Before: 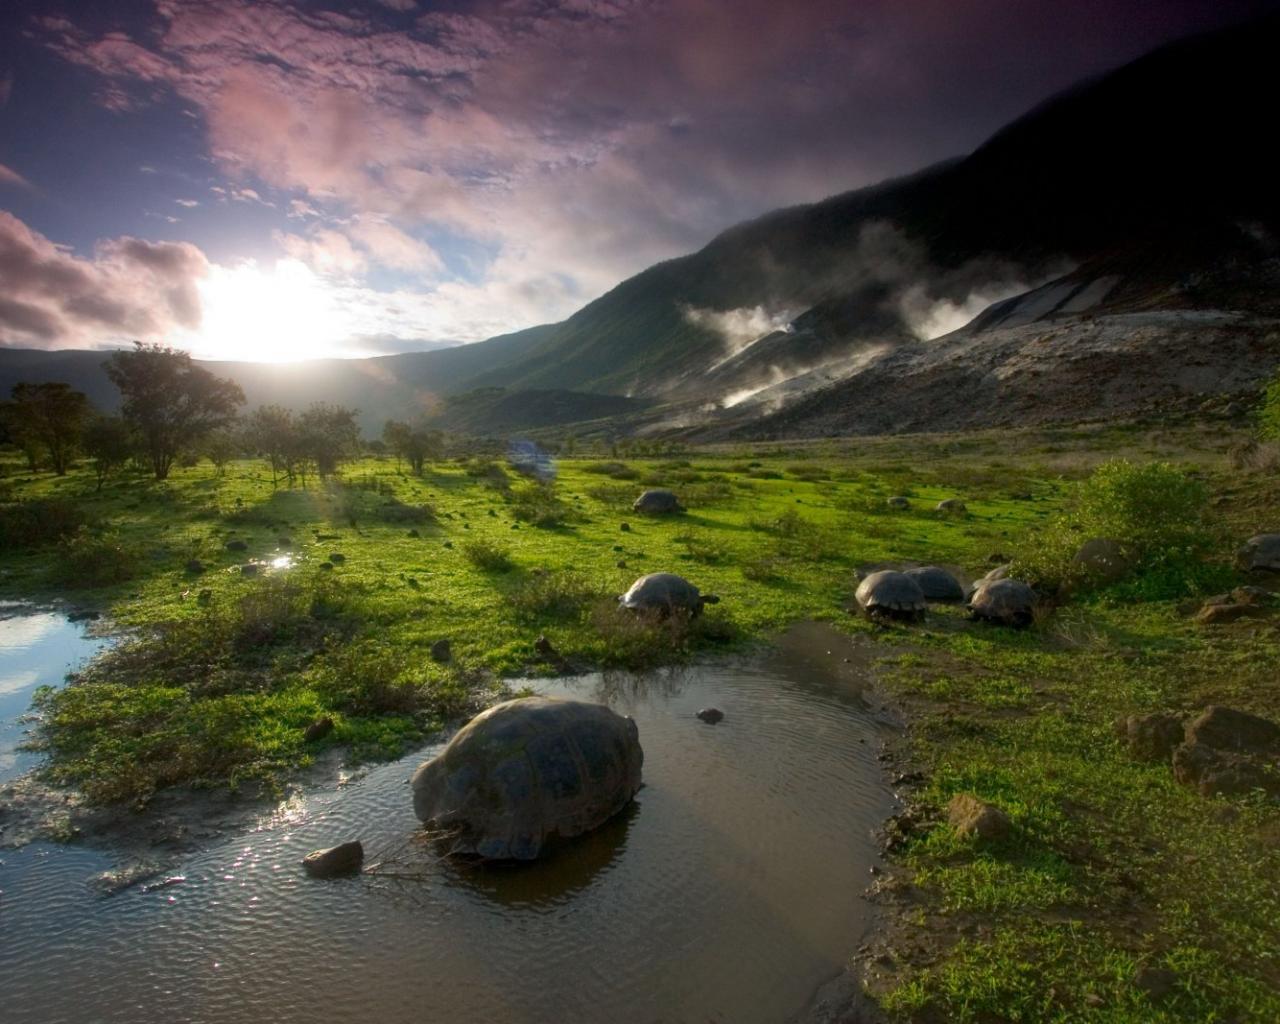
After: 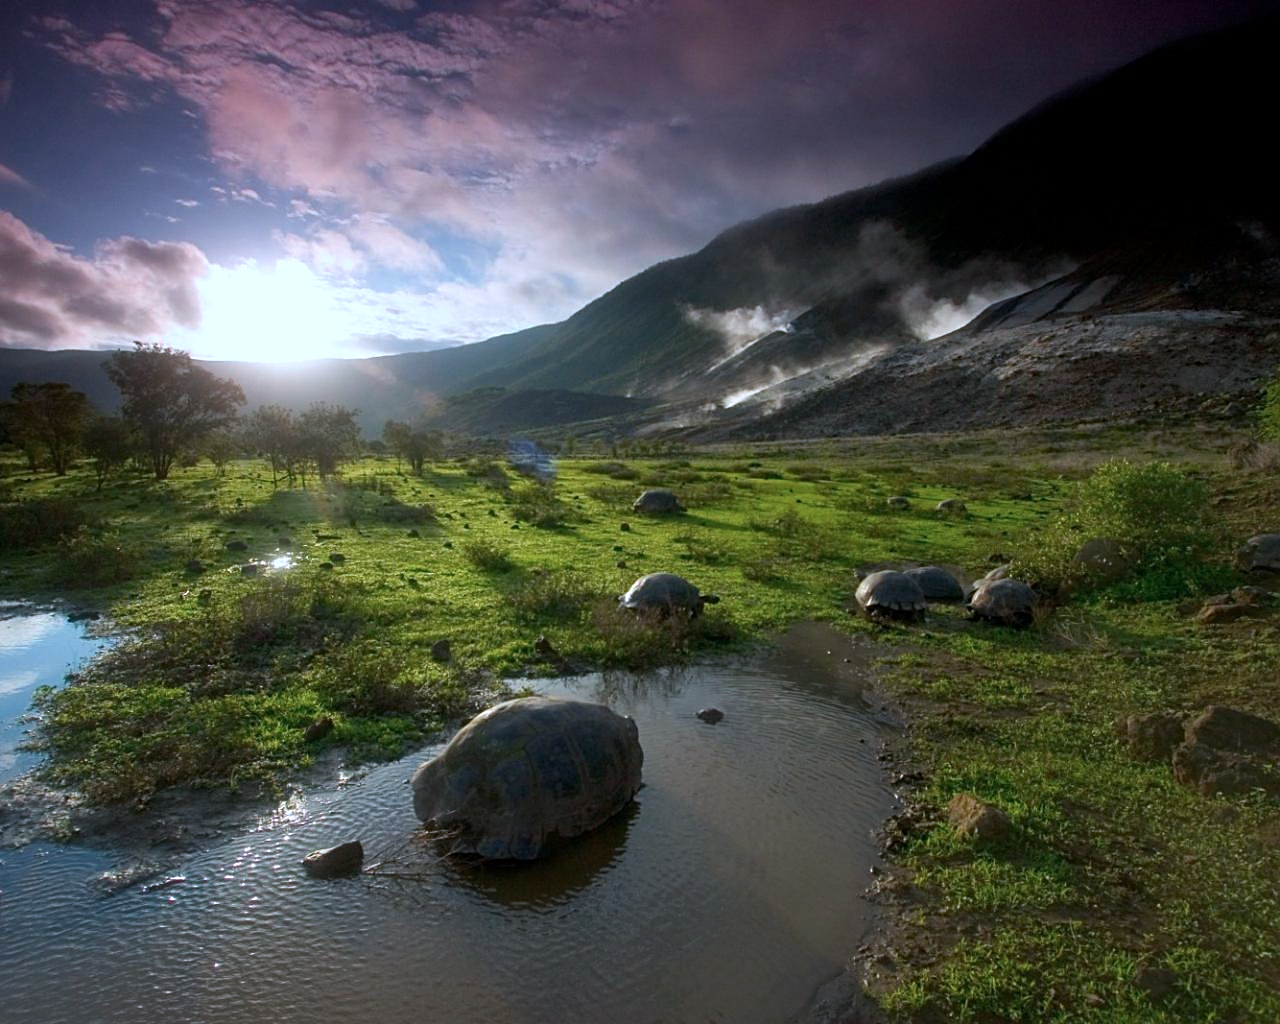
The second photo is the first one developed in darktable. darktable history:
color correction: highlights a* -2.24, highlights b* -18.1
sharpen: on, module defaults
